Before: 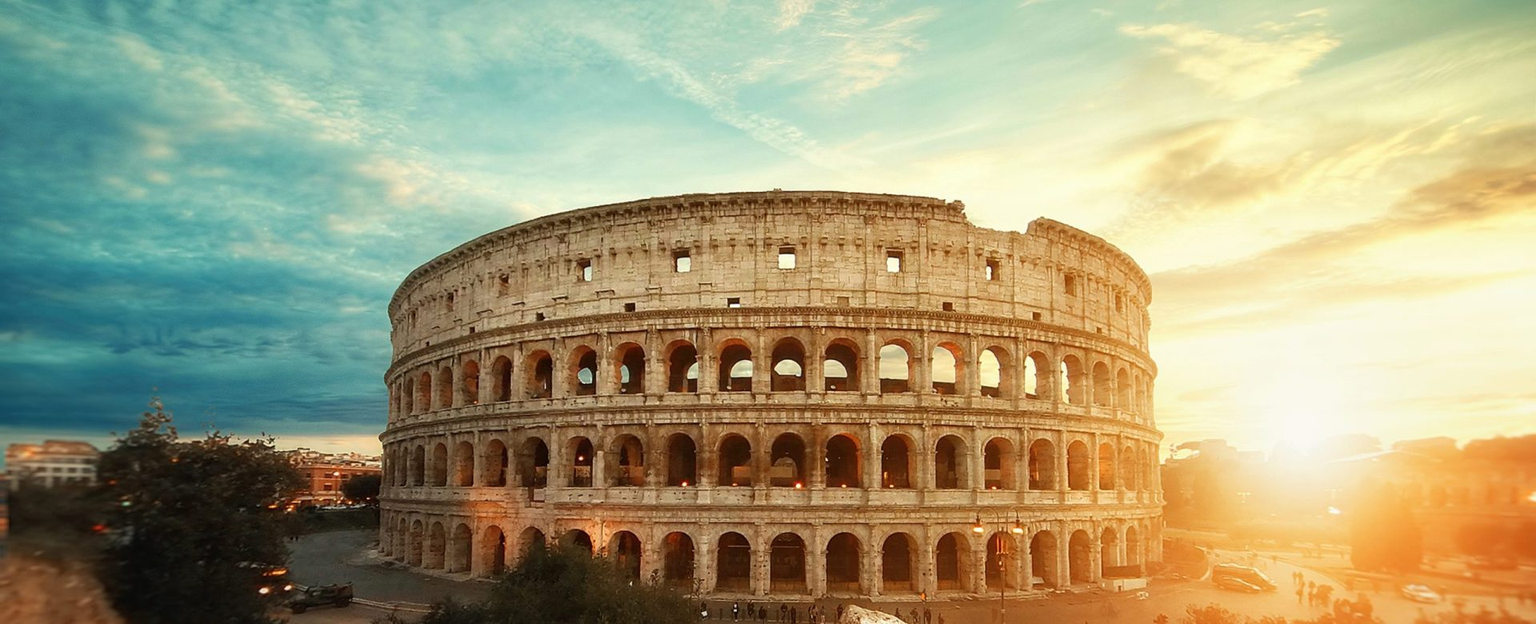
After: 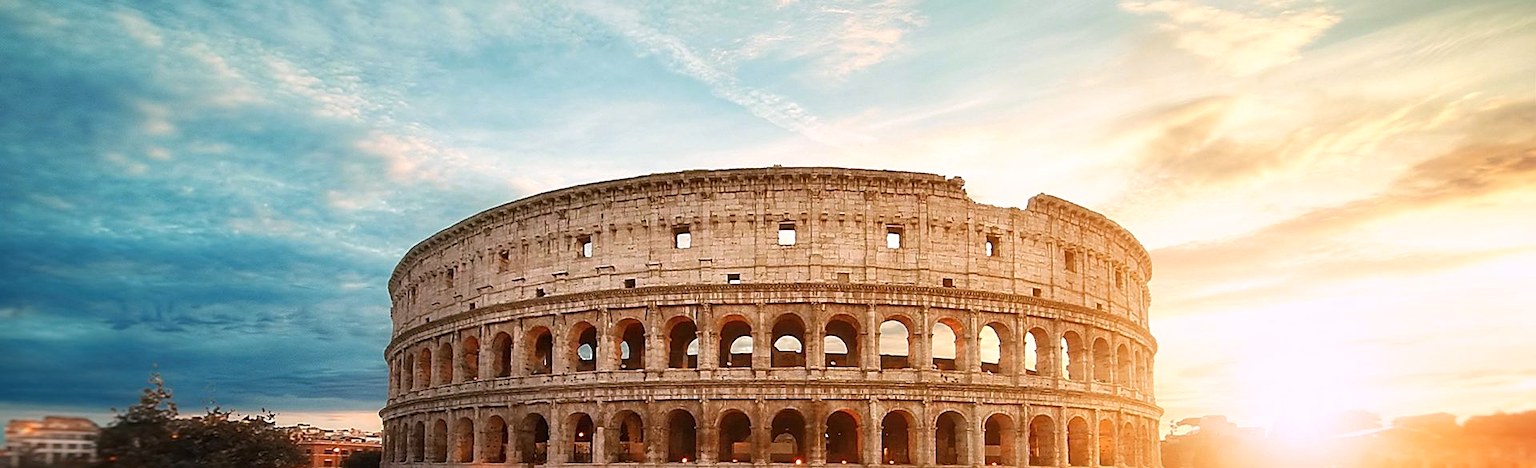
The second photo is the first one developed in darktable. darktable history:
sharpen: on, module defaults
crop: top 3.857%, bottom 21.132%
tone equalizer: on, module defaults
white balance: red 1.066, blue 1.119
